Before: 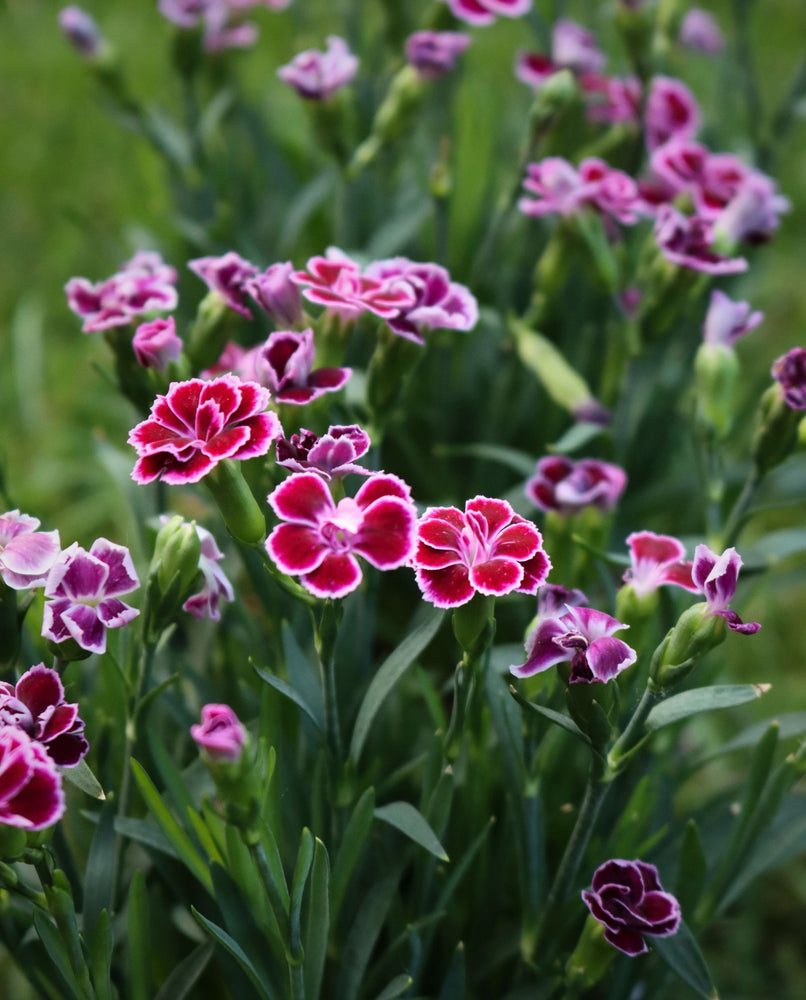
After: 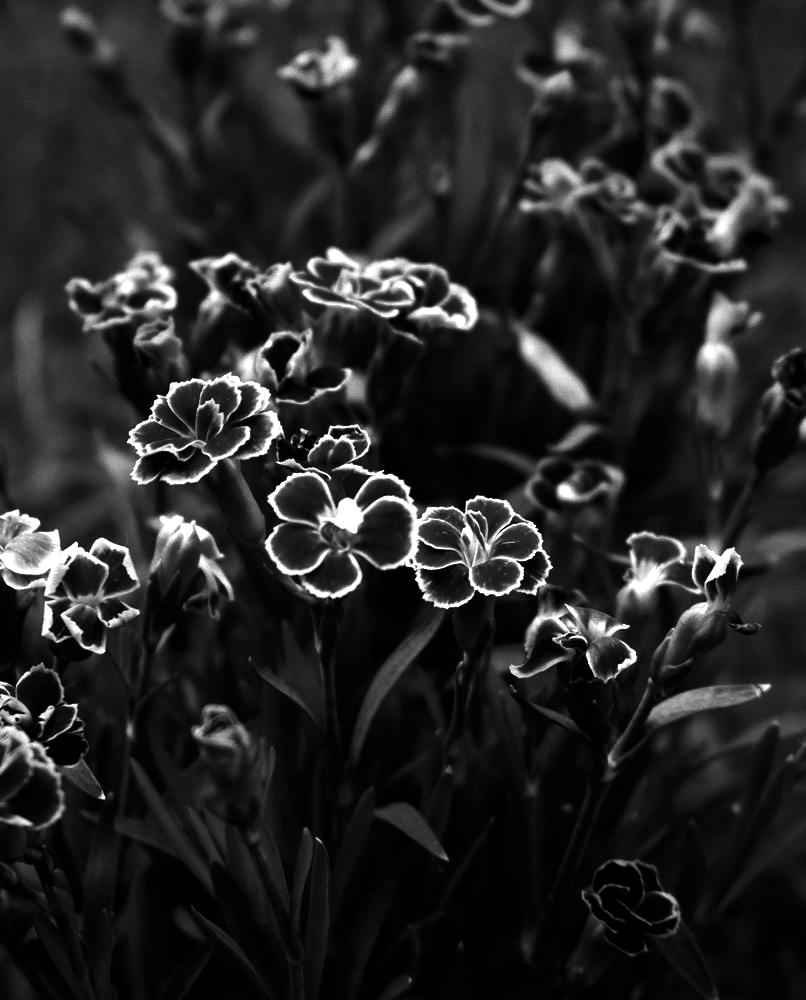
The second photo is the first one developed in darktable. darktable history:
exposure: black level correction 0, exposure 0.686 EV, compensate highlight preservation false
contrast brightness saturation: contrast 0.024, brightness -0.985, saturation -0.987
